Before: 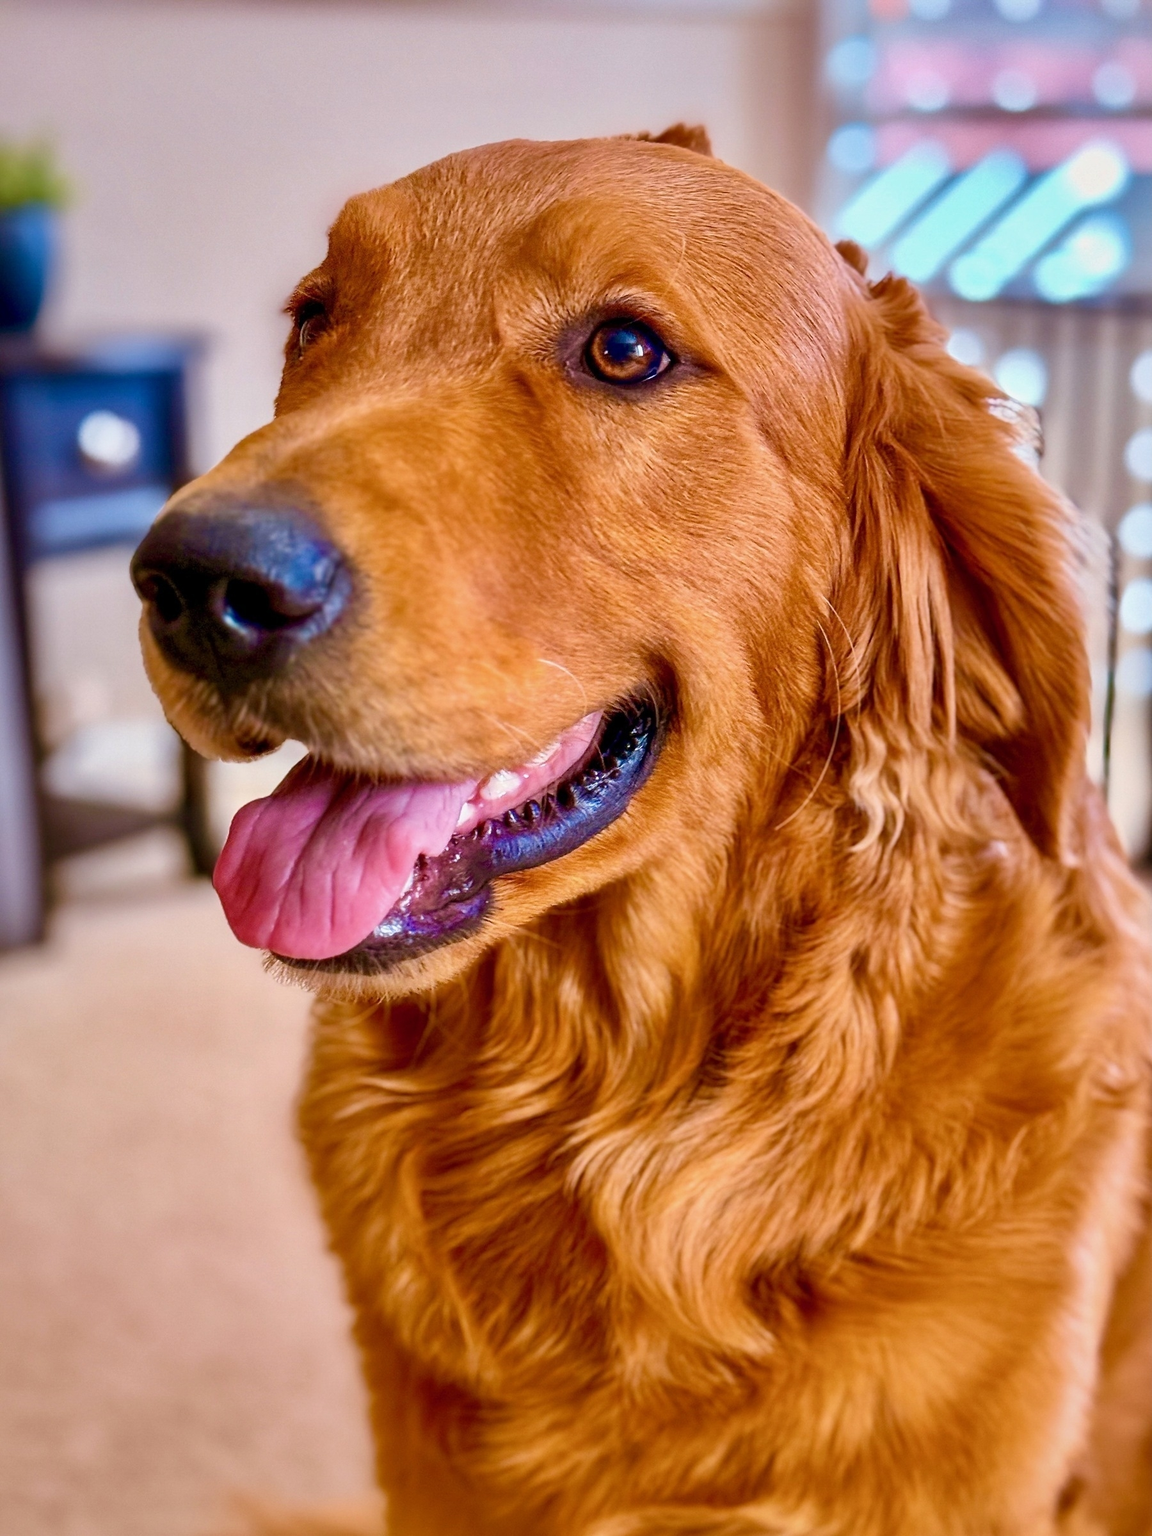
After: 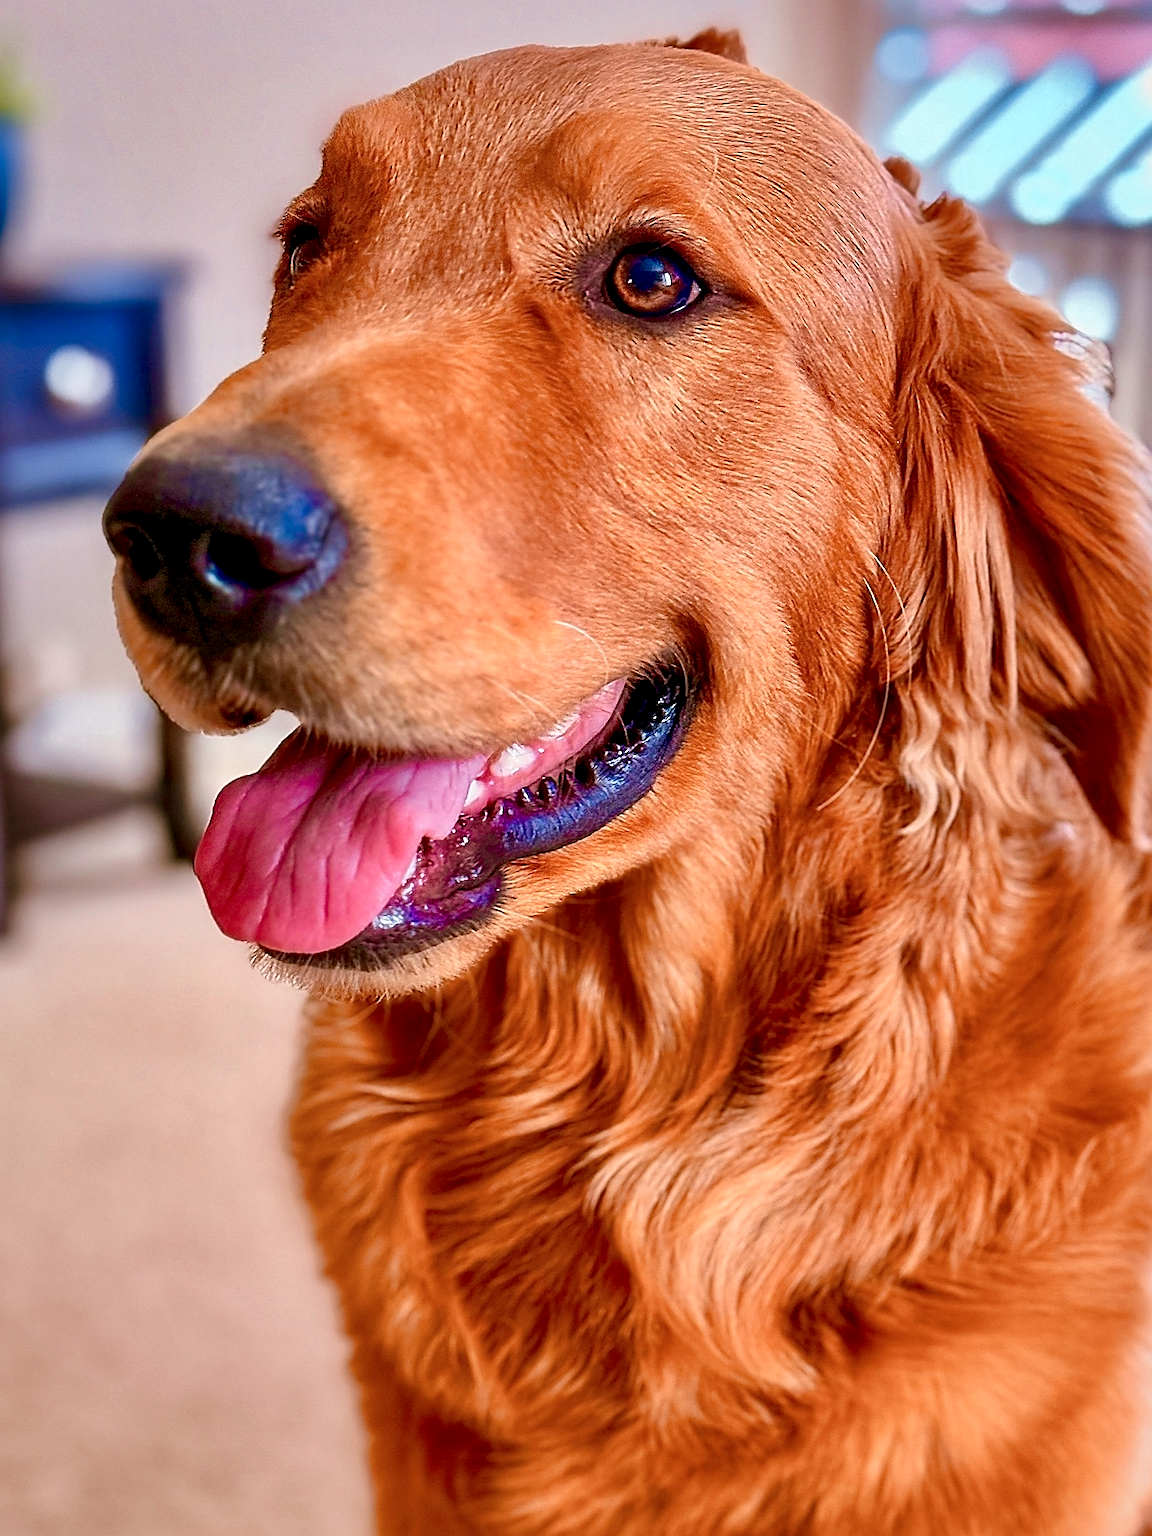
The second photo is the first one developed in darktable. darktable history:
sharpen: radius 1.685, amount 1.294
crop: left 3.305%, top 6.436%, right 6.389%, bottom 3.258%
color zones: curves: ch0 [(0, 0.473) (0.001, 0.473) (0.226, 0.548) (0.4, 0.589) (0.525, 0.54) (0.728, 0.403) (0.999, 0.473) (1, 0.473)]; ch1 [(0, 0.619) (0.001, 0.619) (0.234, 0.388) (0.4, 0.372) (0.528, 0.422) (0.732, 0.53) (0.999, 0.619) (1, 0.619)]; ch2 [(0, 0.547) (0.001, 0.547) (0.226, 0.45) (0.4, 0.525) (0.525, 0.585) (0.8, 0.511) (0.999, 0.547) (1, 0.547)]
